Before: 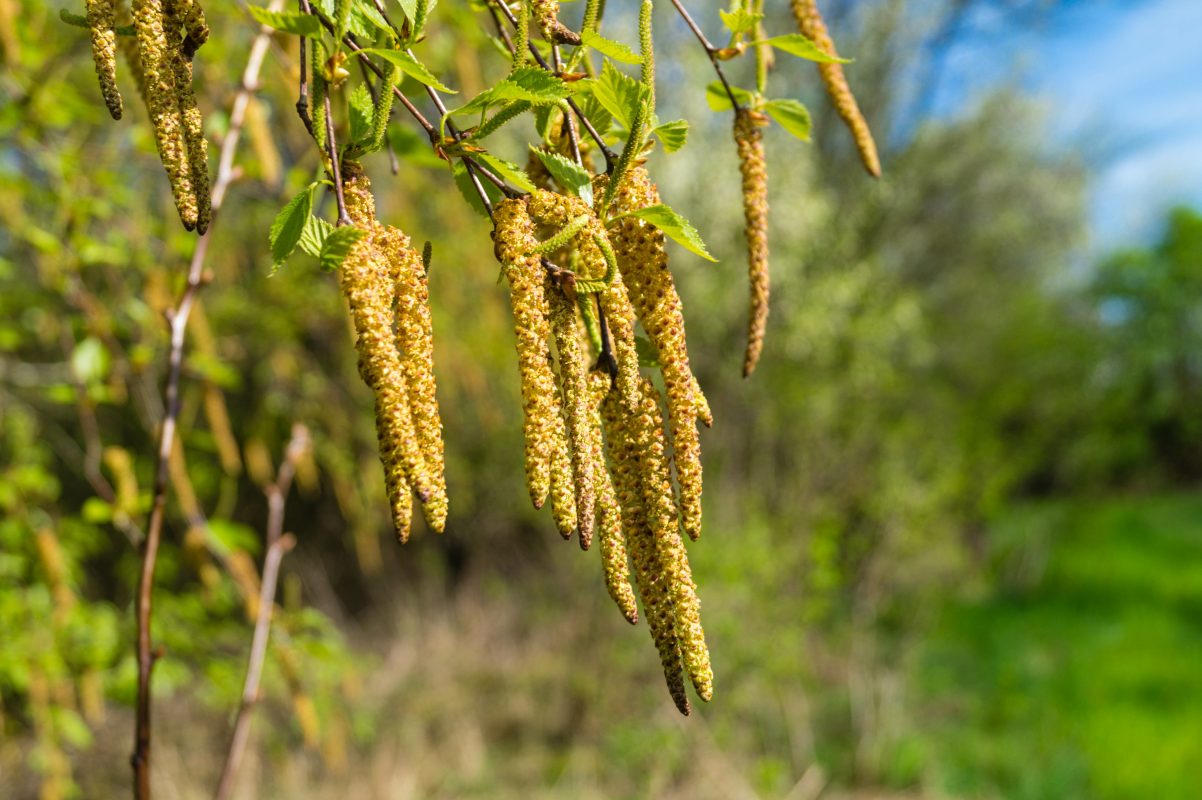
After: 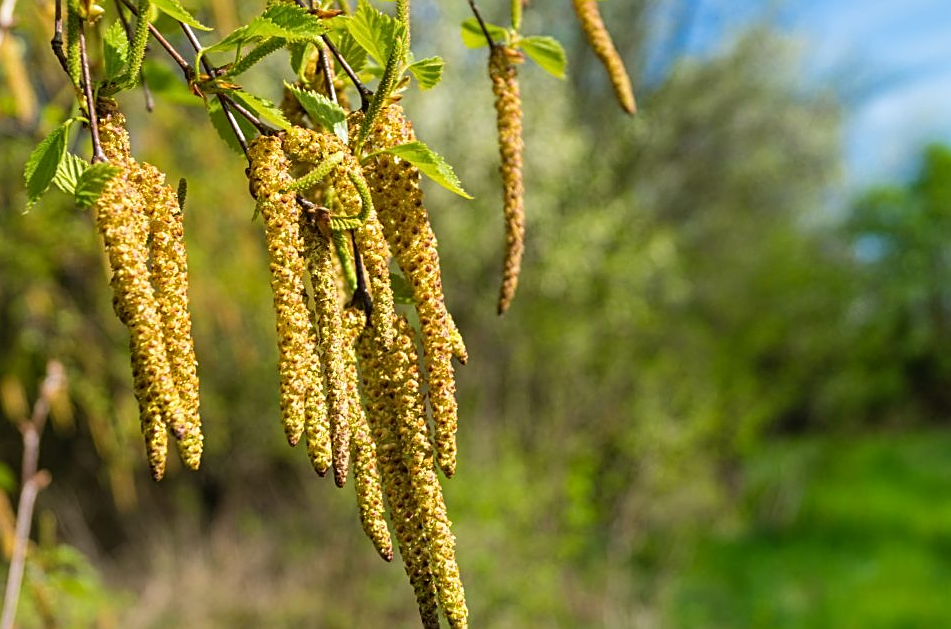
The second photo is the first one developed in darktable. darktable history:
sharpen: on, module defaults
crop and rotate: left 20.431%, top 7.907%, right 0.374%, bottom 13.426%
